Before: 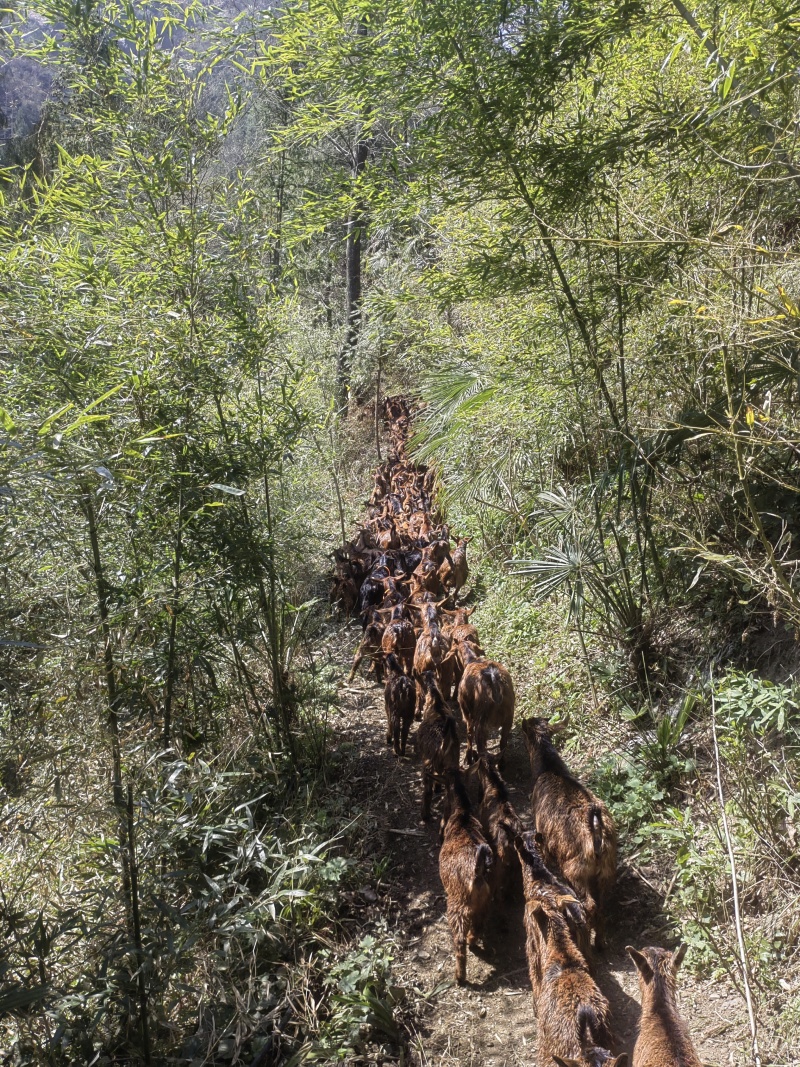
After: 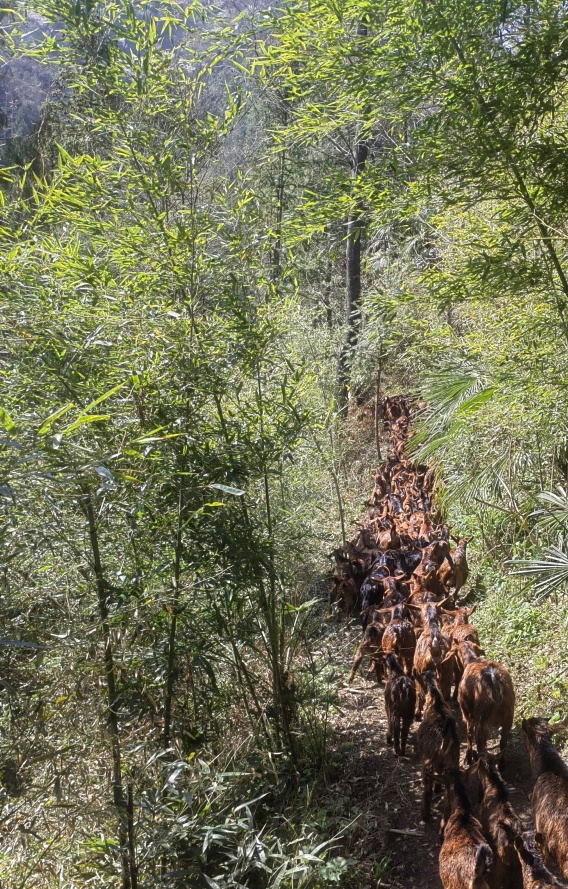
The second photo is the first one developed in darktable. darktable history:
white balance: emerald 1
exposure: exposure 0.02 EV, compensate highlight preservation false
crop: right 28.885%, bottom 16.626%
